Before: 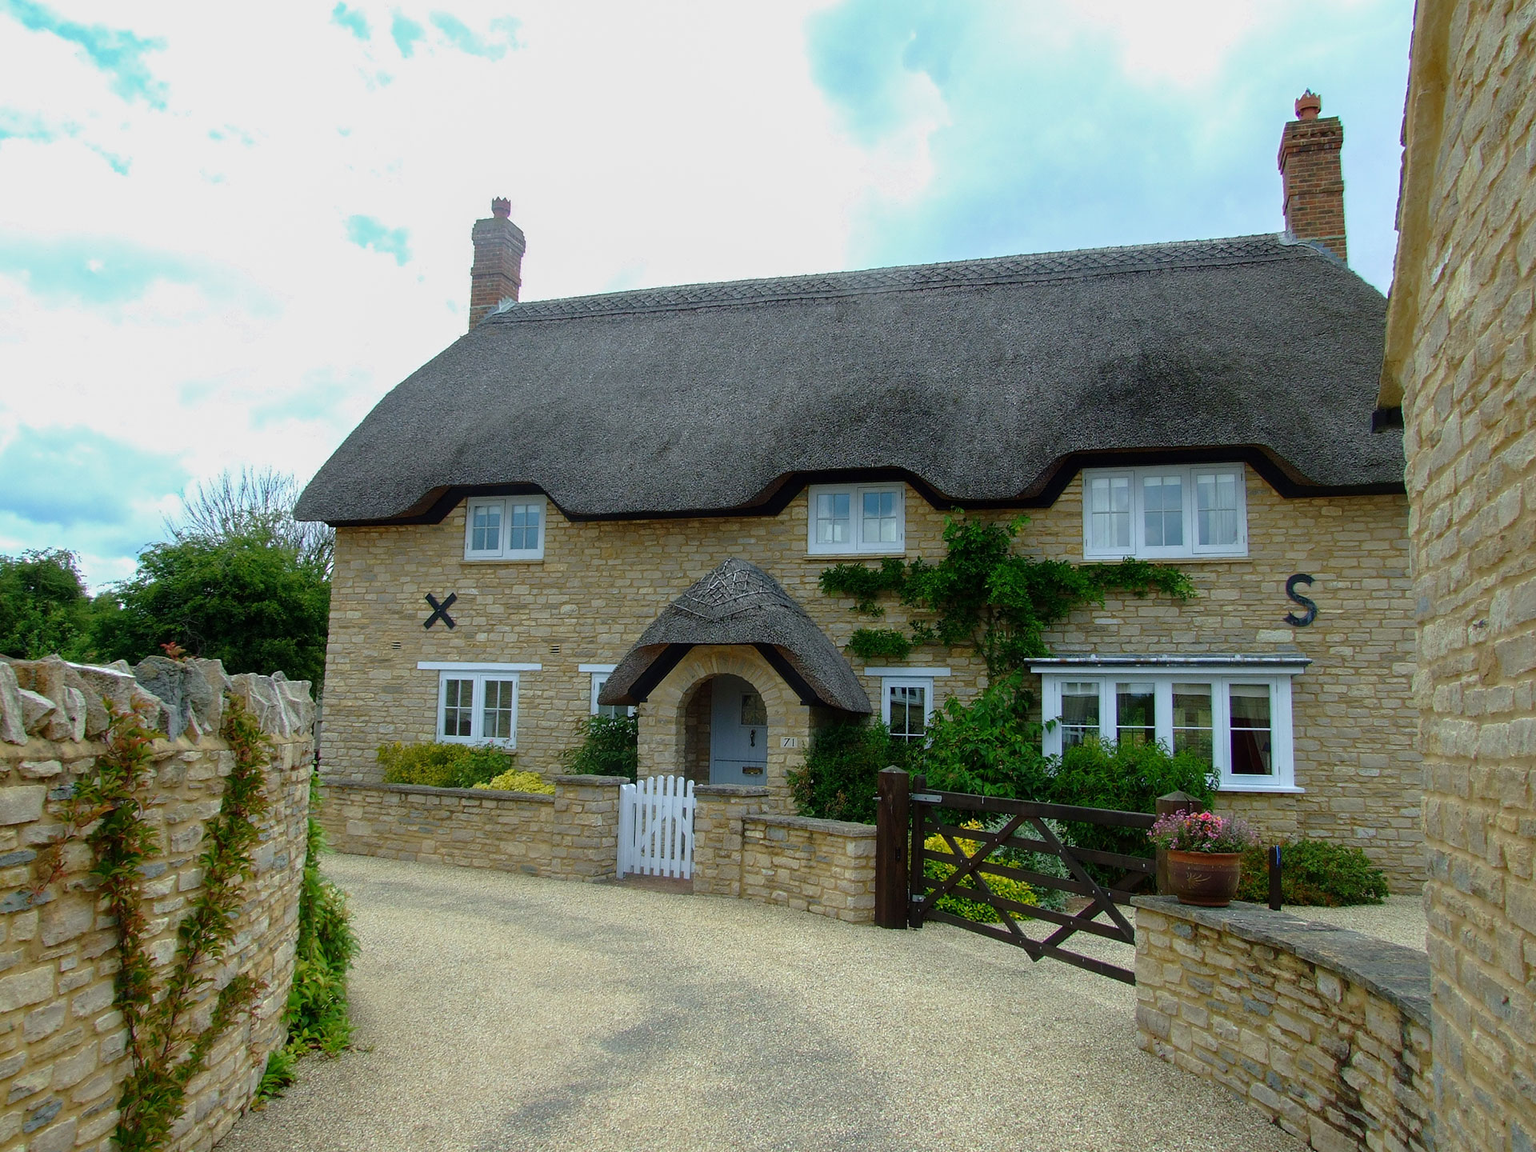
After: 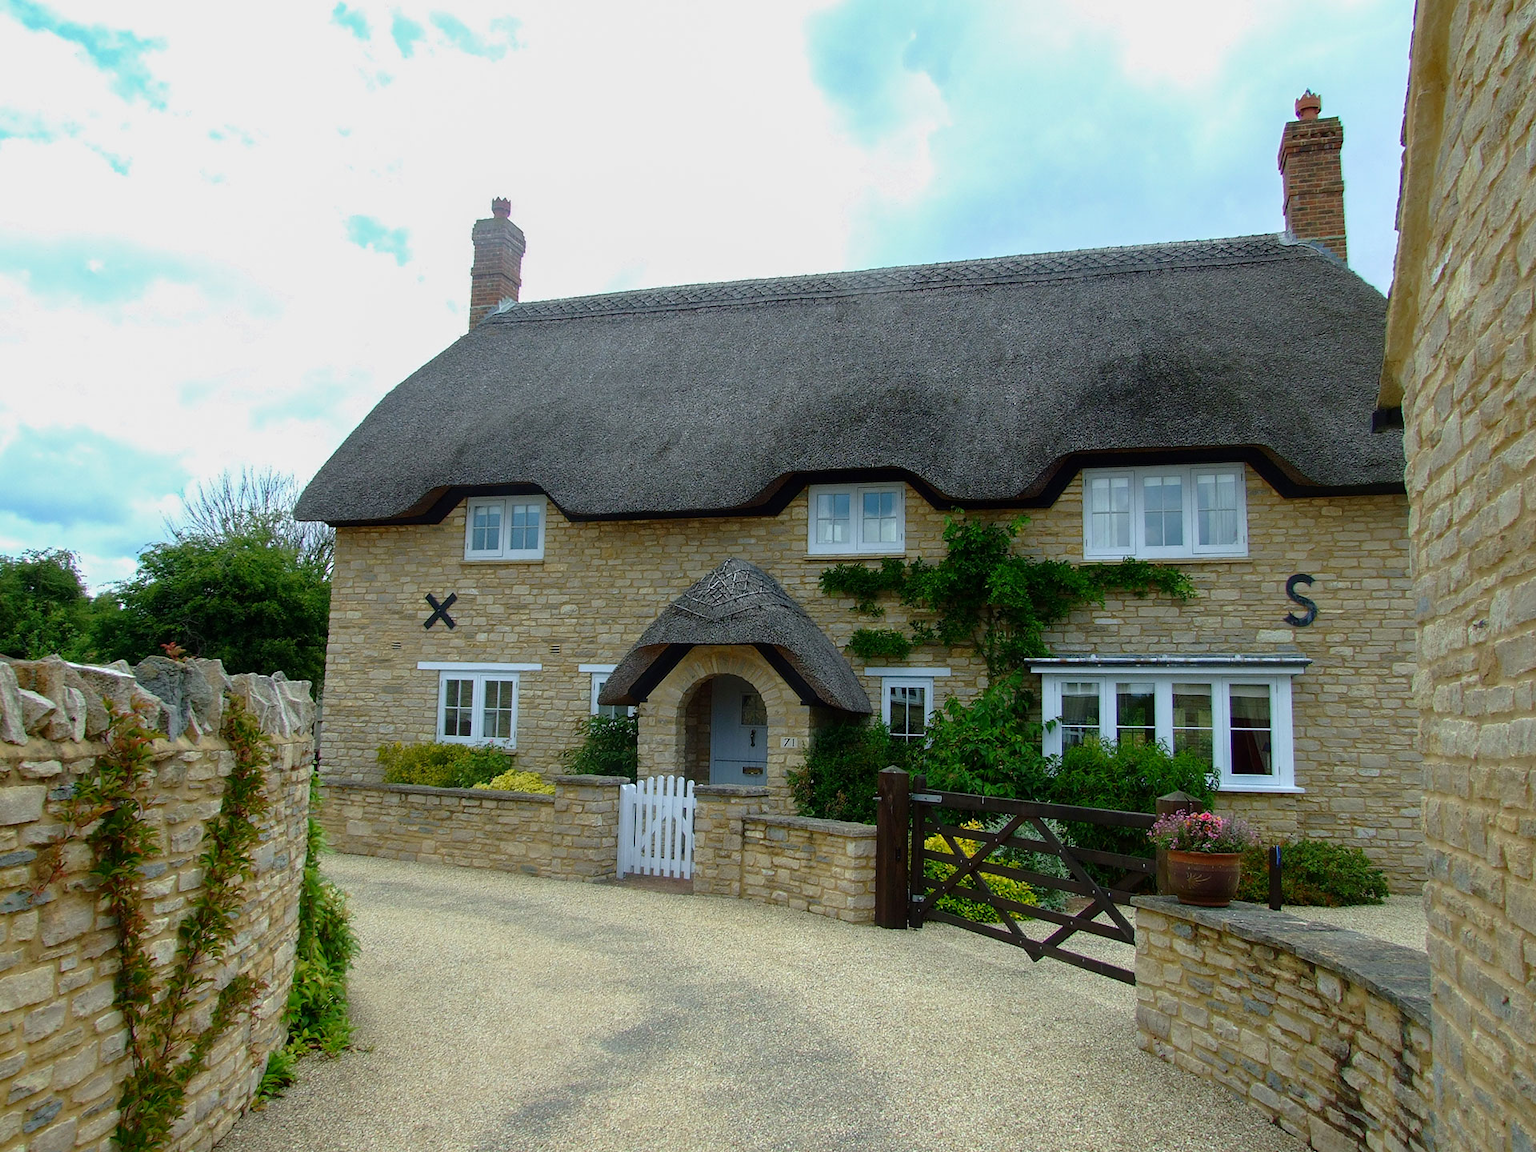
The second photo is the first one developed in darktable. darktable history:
contrast brightness saturation: contrast 0.078, saturation 0.02
exposure: compensate highlight preservation false
